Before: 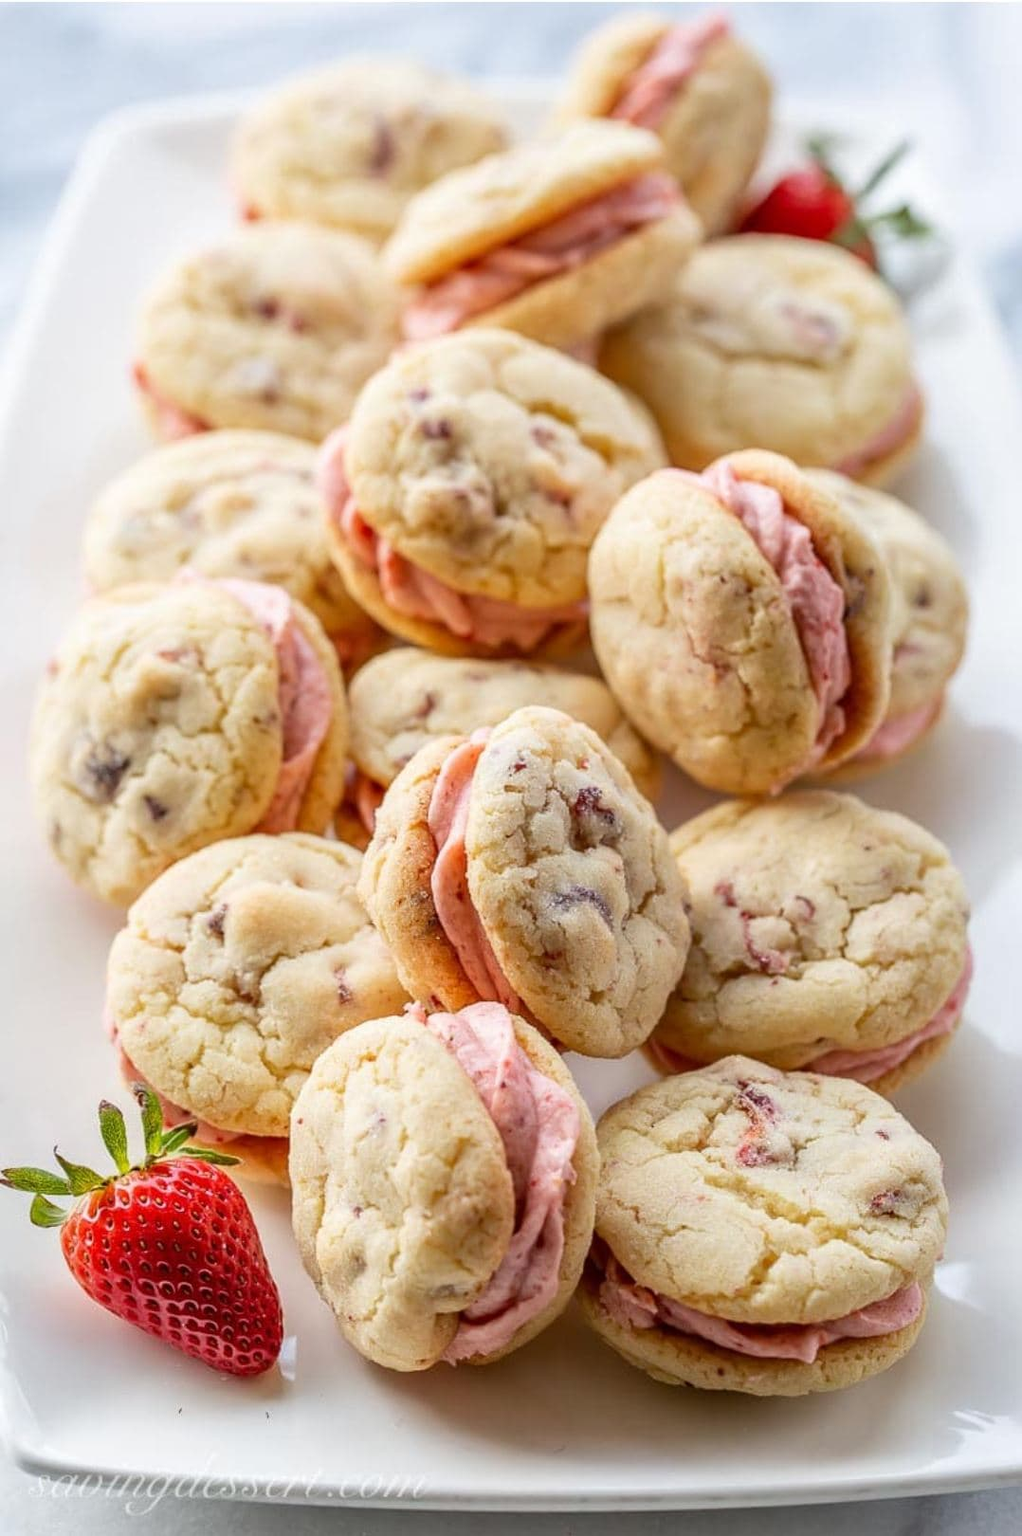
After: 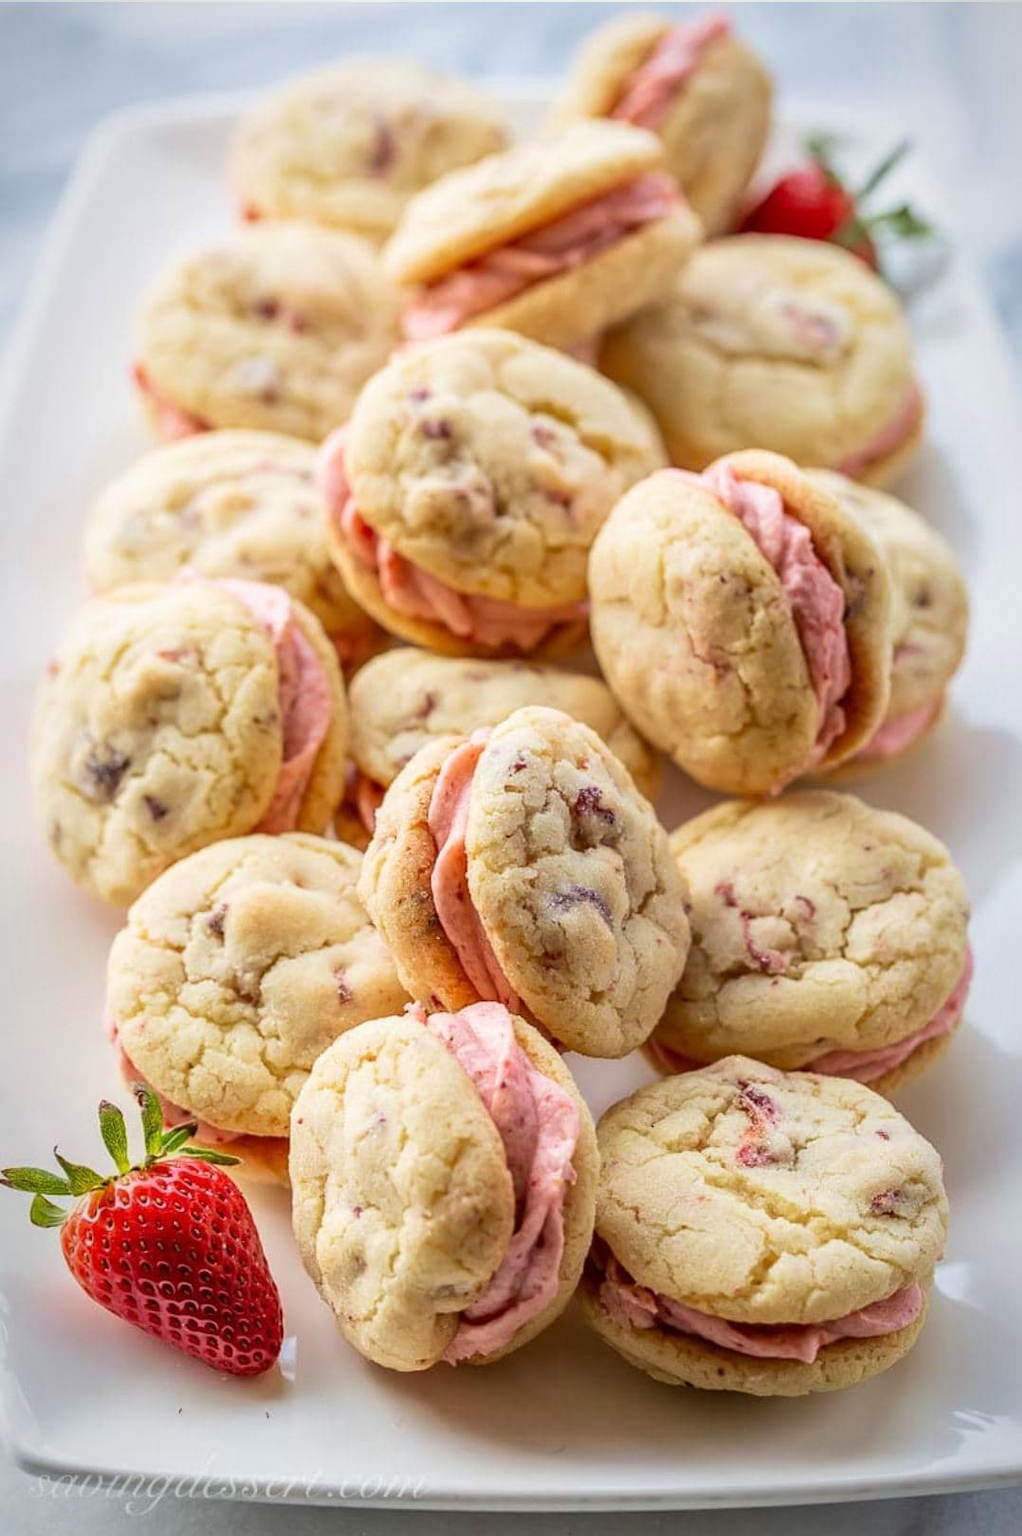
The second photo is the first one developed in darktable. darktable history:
vignetting: fall-off start 80.87%, fall-off radius 61.59%, brightness -0.384, saturation 0.007, center (0, 0.007), automatic ratio true, width/height ratio 1.418
velvia: on, module defaults
